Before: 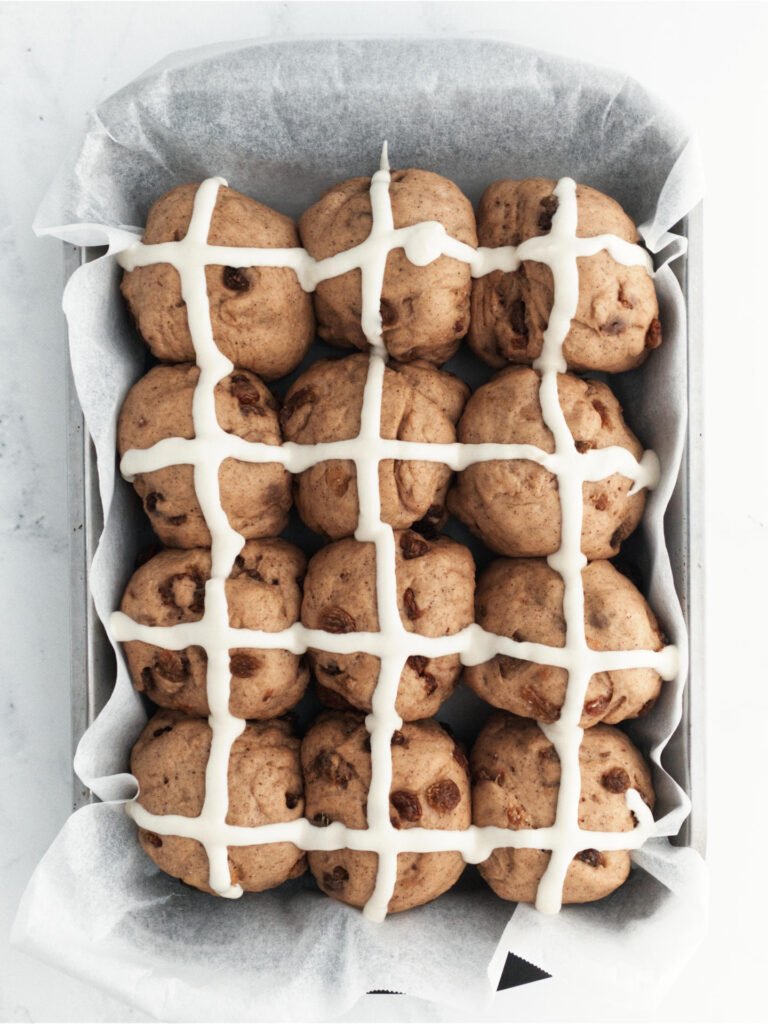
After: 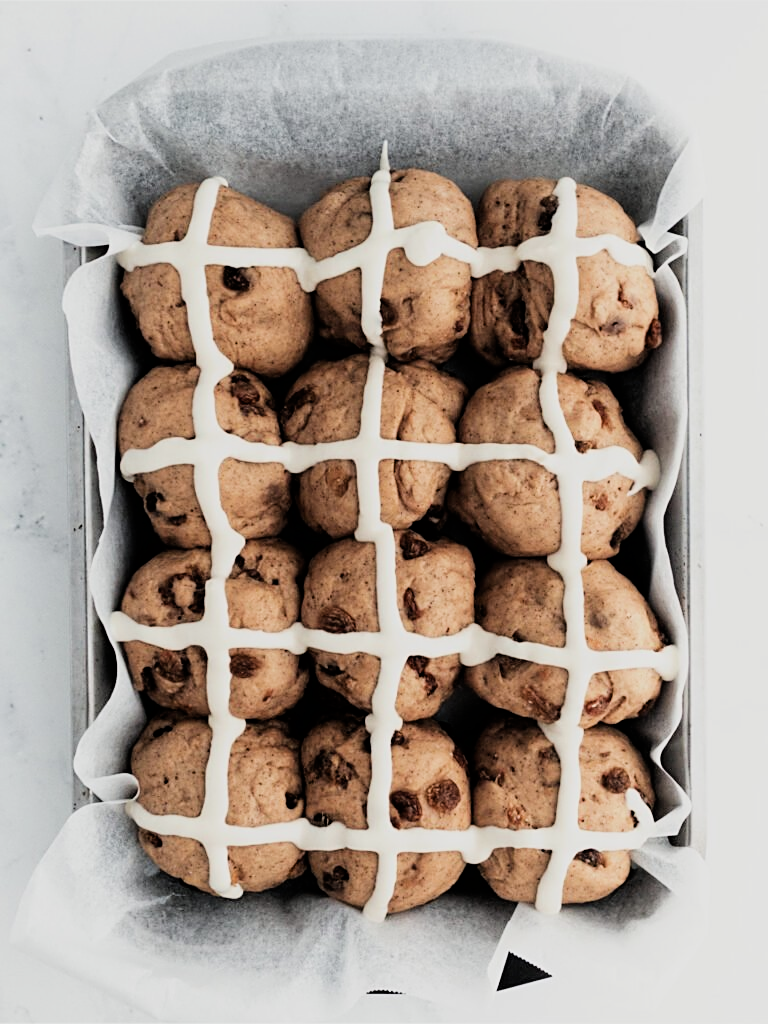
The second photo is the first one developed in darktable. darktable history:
filmic rgb: black relative exposure -5.07 EV, white relative exposure 3.97 EV, threshold 3.01 EV, hardness 2.9, contrast 1.296, enable highlight reconstruction true
sharpen: on, module defaults
